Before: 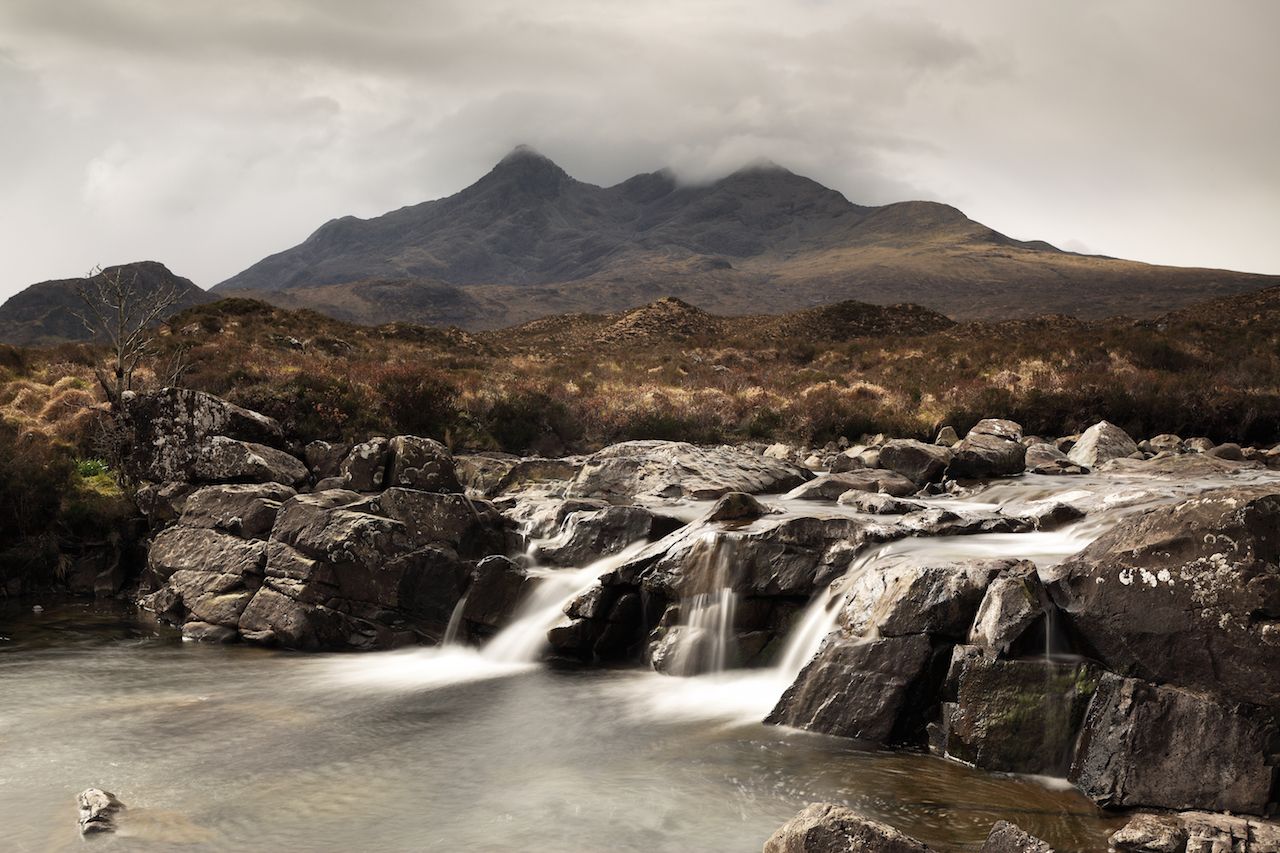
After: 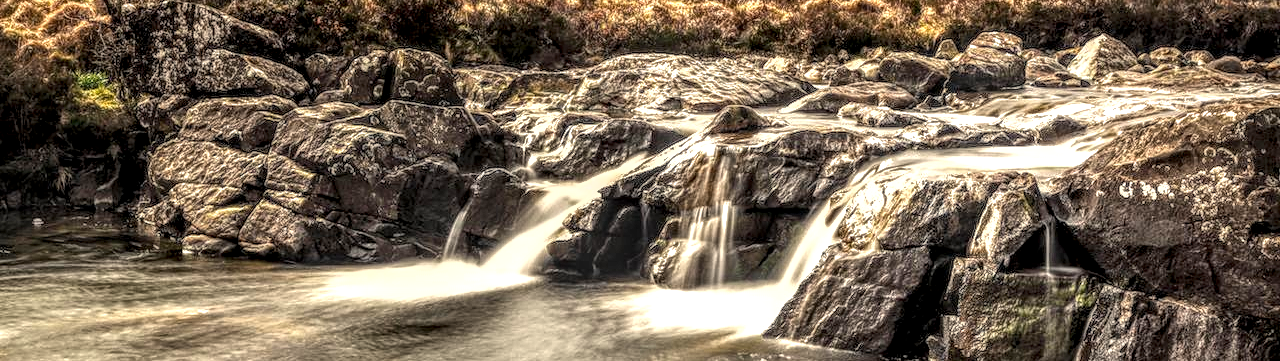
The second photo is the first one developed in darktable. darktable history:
color balance rgb: highlights gain › chroma 3.055%, highlights gain › hue 78.55°, perceptual saturation grading › global saturation 19.652%
local contrast: highlights 5%, shadows 1%, detail 298%, midtone range 0.296
exposure: black level correction 0, exposure 0.698 EV, compensate exposure bias true, compensate highlight preservation false
crop: top 45.407%, bottom 12.191%
